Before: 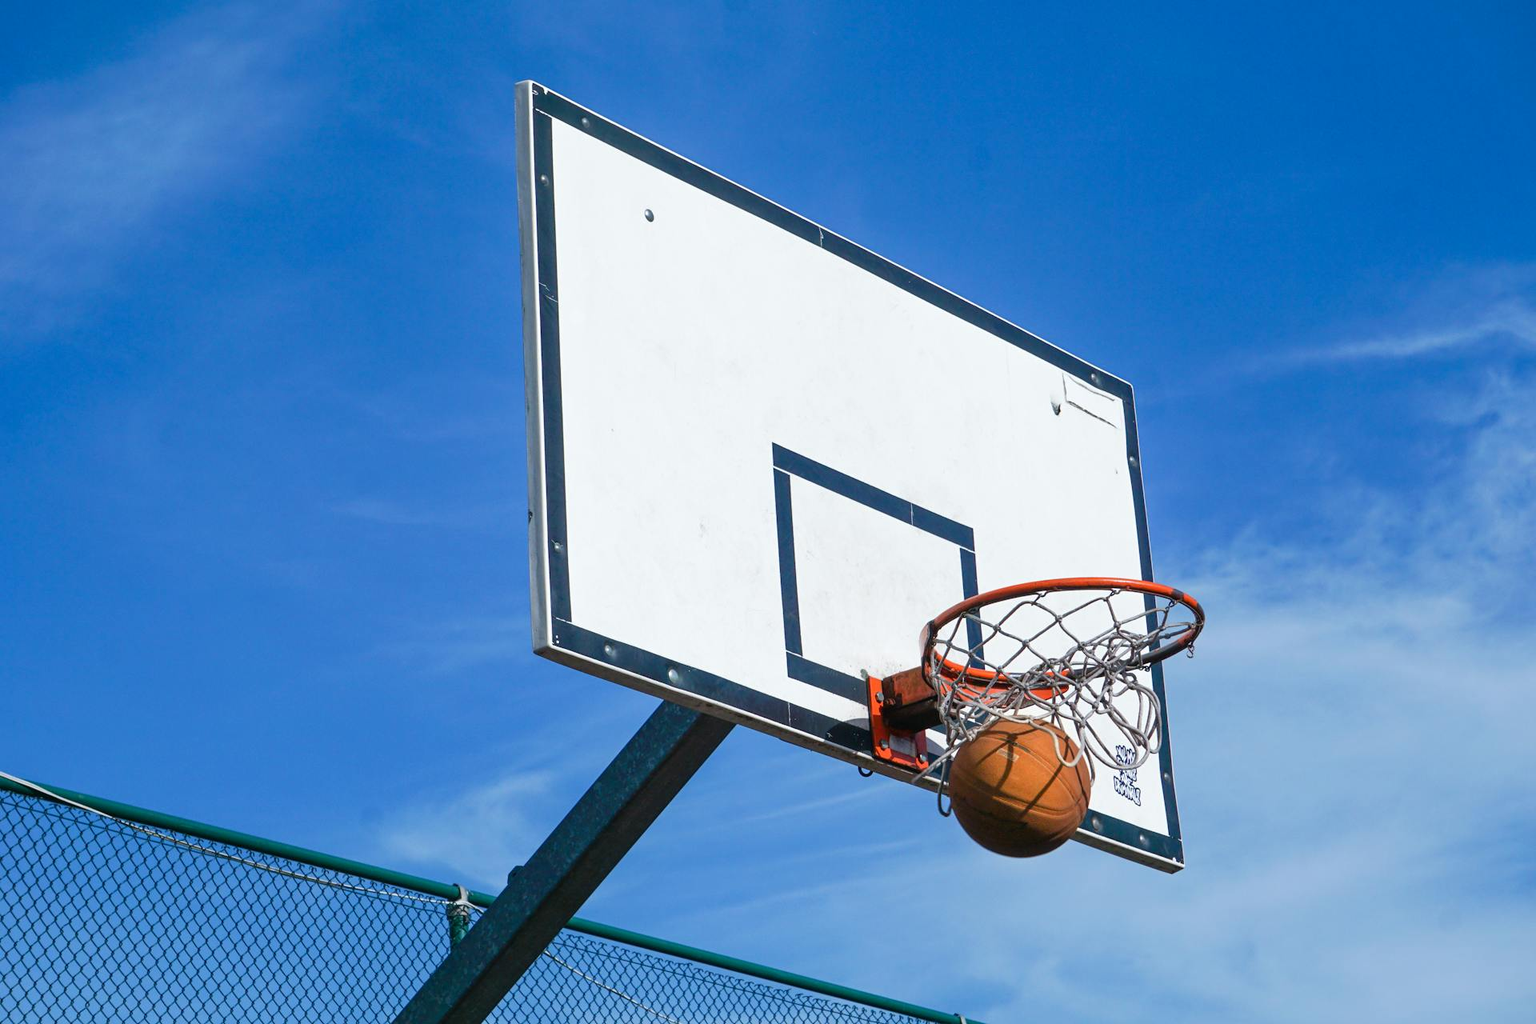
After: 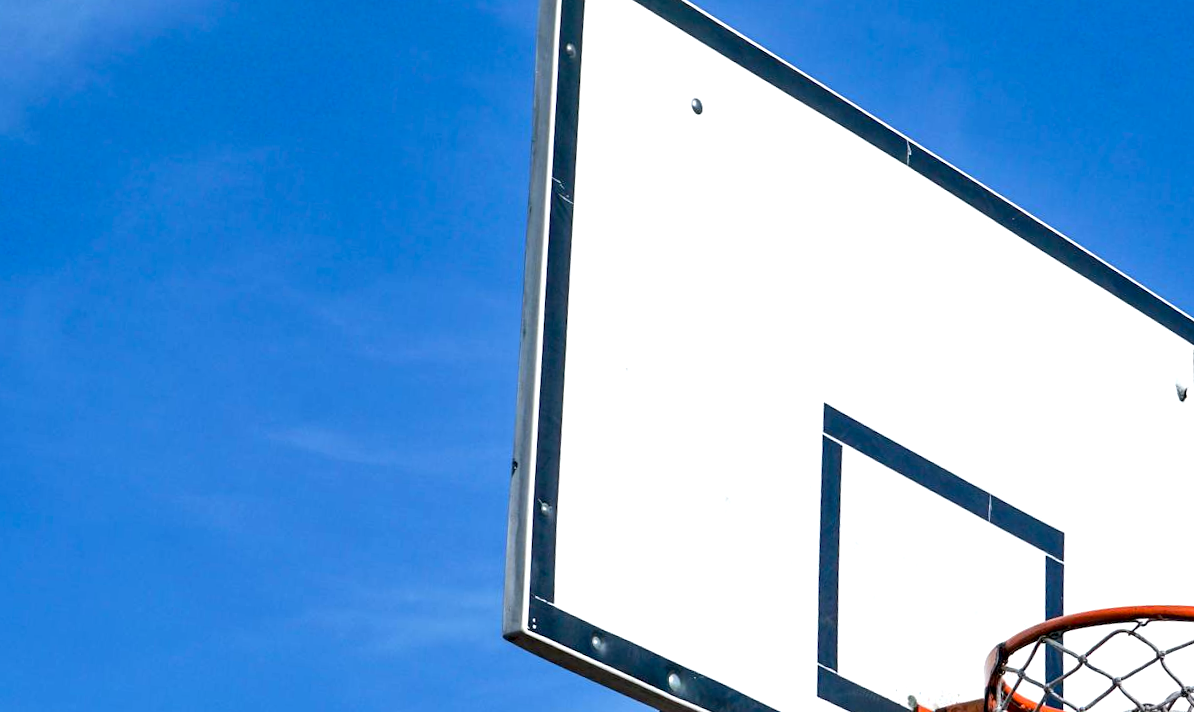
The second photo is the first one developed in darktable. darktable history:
exposure: black level correction 0.013, compensate highlight preservation false
contrast equalizer: octaves 7, y [[0.513, 0.565, 0.608, 0.562, 0.512, 0.5], [0.5 ×6], [0.5, 0.5, 0.5, 0.528, 0.598, 0.658], [0 ×6], [0 ×6]], mix 0.307
tone equalizer: -8 EV -0.453 EV, -7 EV -0.423 EV, -6 EV -0.303 EV, -5 EV -0.233 EV, -3 EV 0.209 EV, -2 EV 0.313 EV, -1 EV 0.404 EV, +0 EV 0.428 EV, edges refinement/feathering 500, mask exposure compensation -1.57 EV, preserve details no
crop and rotate: angle -5.24°, left 2.186%, top 6.77%, right 27.337%, bottom 30.138%
